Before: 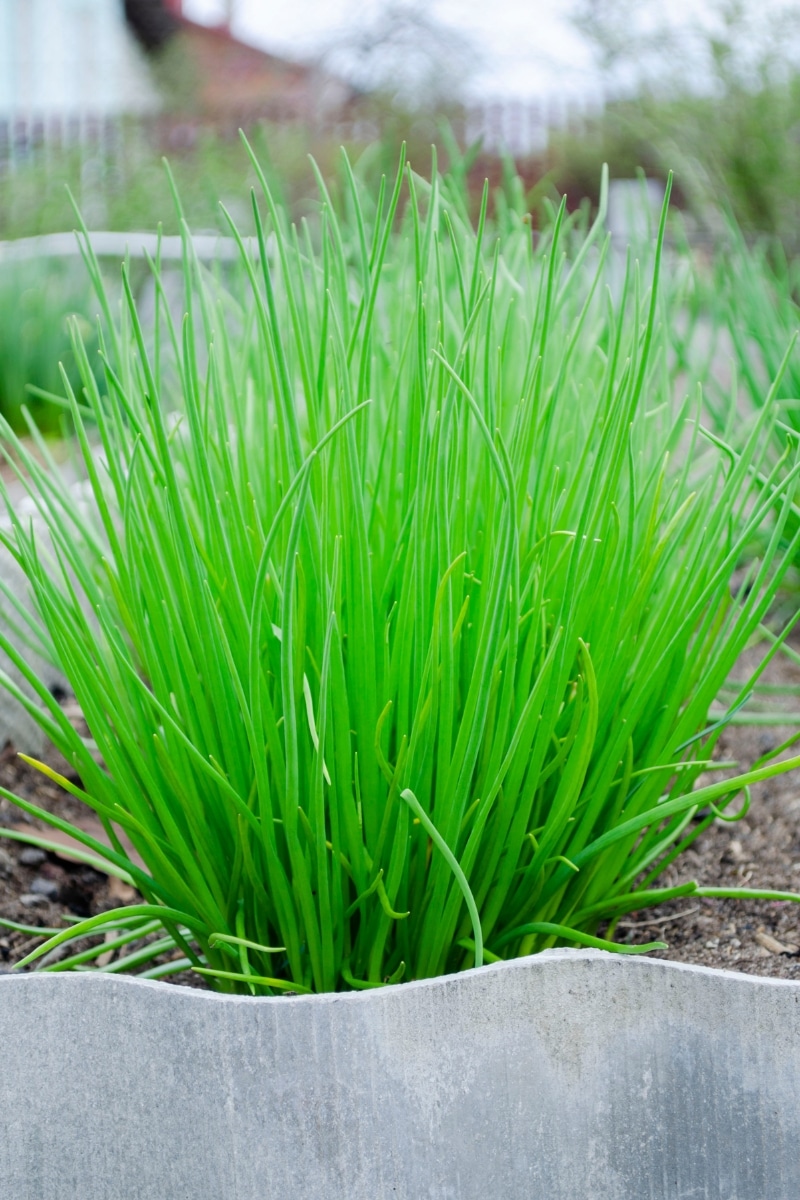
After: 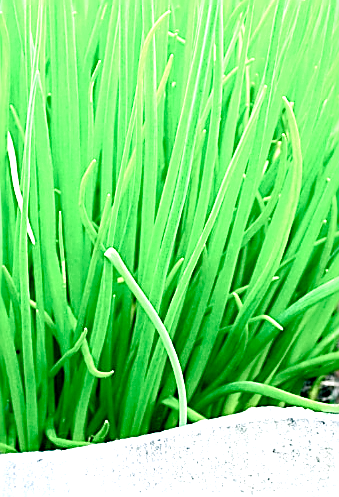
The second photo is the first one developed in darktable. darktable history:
exposure: black level correction 0, exposure 1.443 EV, compensate highlight preservation false
haze removal: compatibility mode true, adaptive false
crop: left 37.012%, top 45.148%, right 20.603%, bottom 13.352%
tone equalizer: on, module defaults
color balance rgb: shadows lift › chroma 1.019%, shadows lift › hue 242.35°, power › chroma 2.143%, power › hue 164.67°, global offset › luminance -0.482%, perceptual saturation grading › global saturation 20%, perceptual saturation grading › highlights -50.544%, perceptual saturation grading › shadows 30.093%
sharpen: radius 1.635, amount 1.309
